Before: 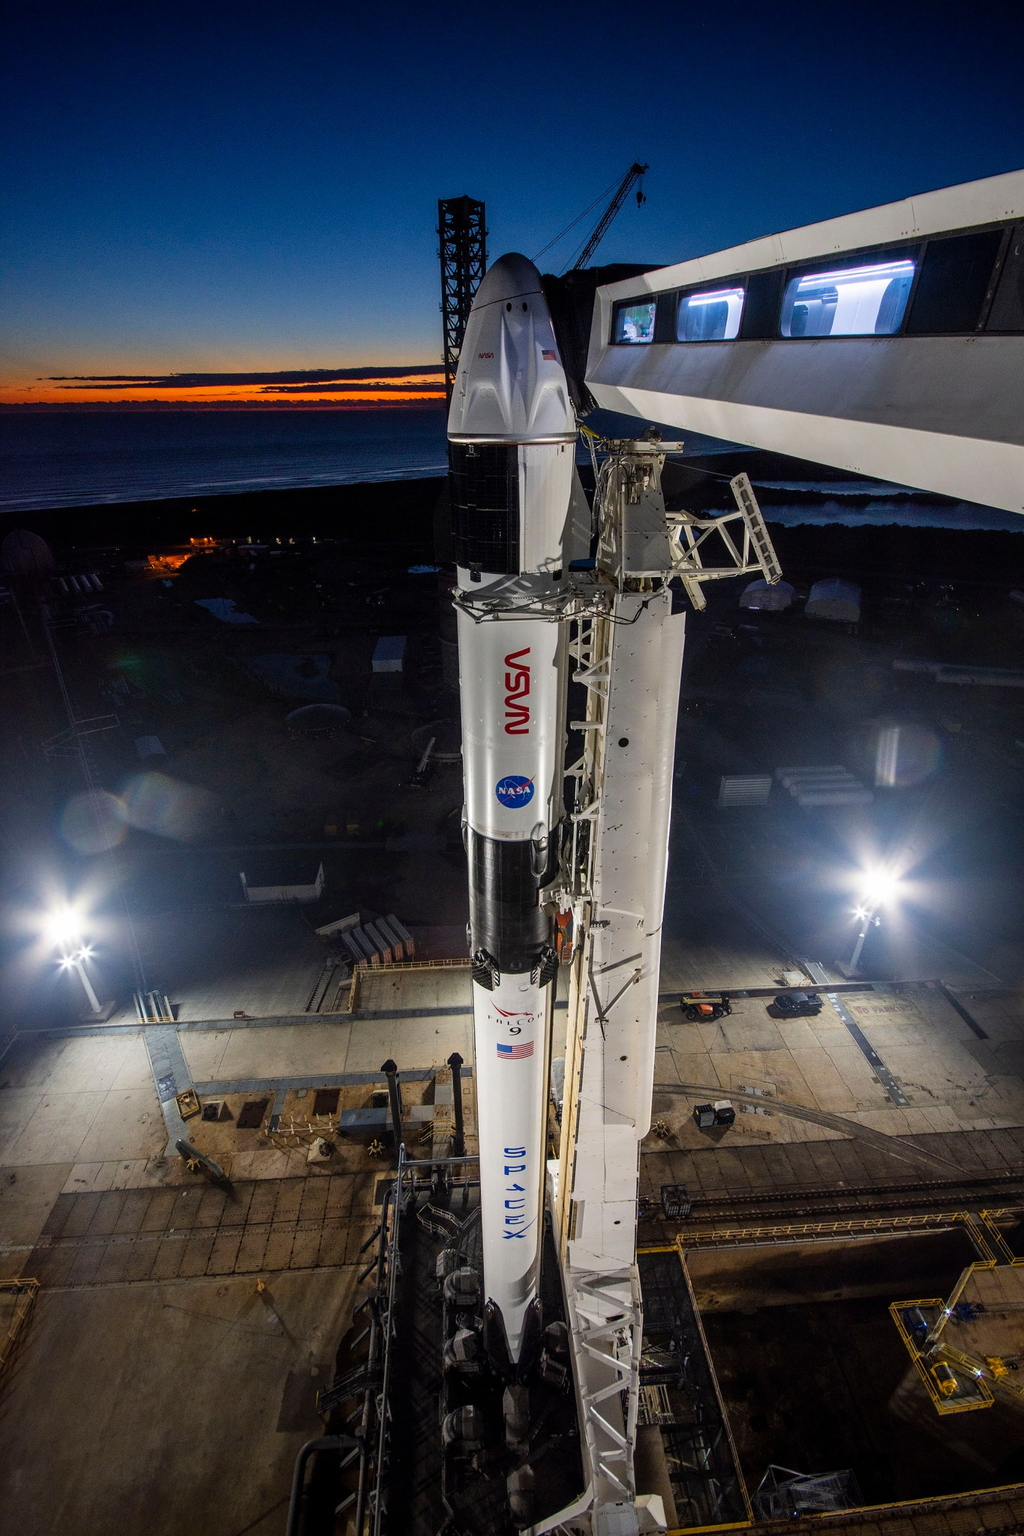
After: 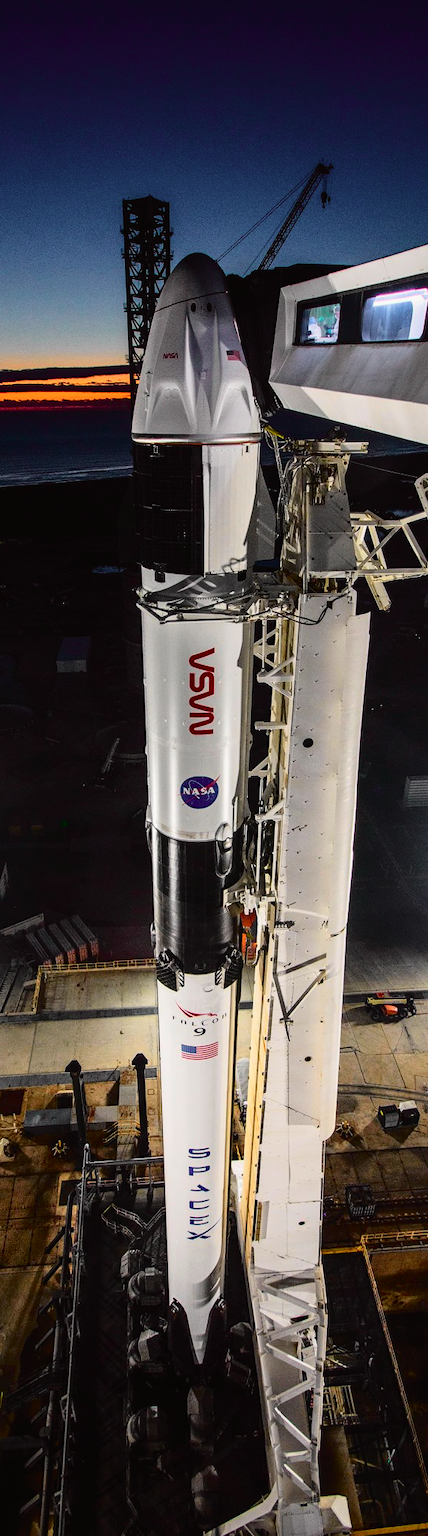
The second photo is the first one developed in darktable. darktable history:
crop: left 30.868%, right 27.261%
tone curve: curves: ch0 [(0, 0.014) (0.17, 0.099) (0.392, 0.438) (0.725, 0.828) (0.872, 0.918) (1, 0.981)]; ch1 [(0, 0) (0.402, 0.36) (0.489, 0.491) (0.5, 0.503) (0.515, 0.52) (0.545, 0.574) (0.615, 0.662) (0.701, 0.725) (1, 1)]; ch2 [(0, 0) (0.42, 0.458) (0.485, 0.499) (0.503, 0.503) (0.531, 0.542) (0.561, 0.594) (0.644, 0.694) (0.717, 0.753) (1, 0.991)], color space Lab, independent channels
